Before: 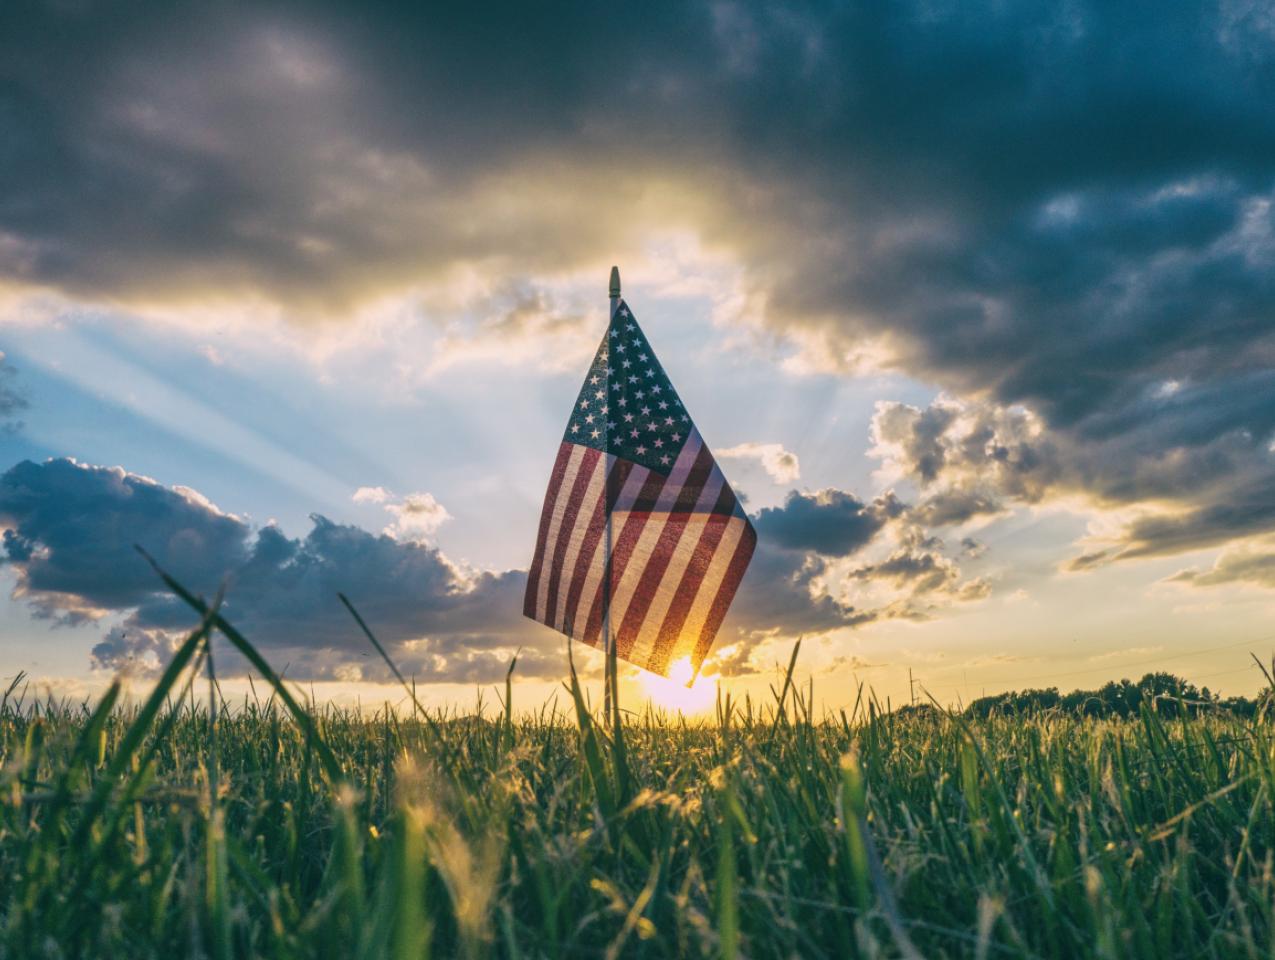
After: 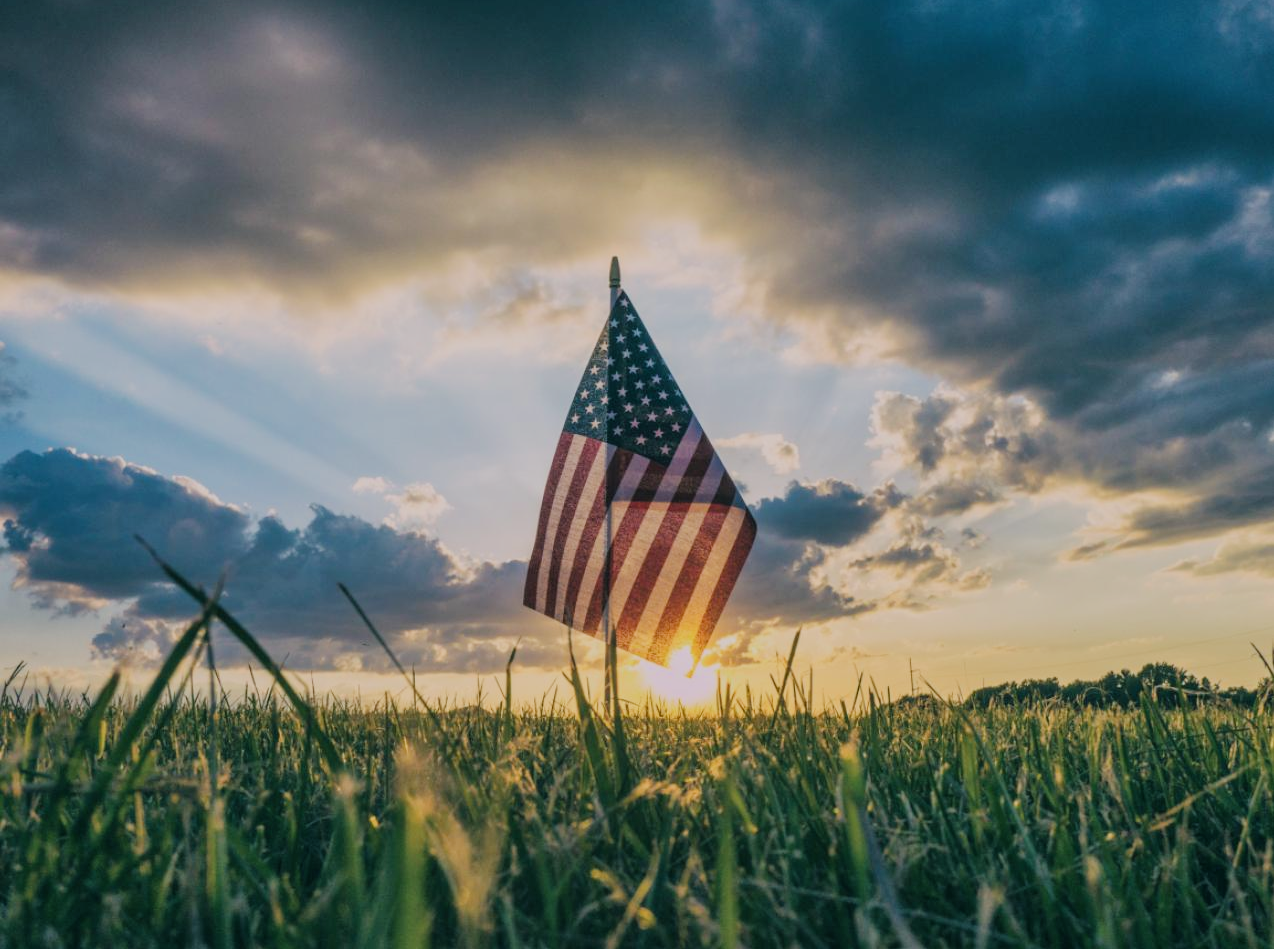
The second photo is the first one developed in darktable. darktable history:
filmic rgb: black relative exposure -7.65 EV, white relative exposure 4.56 EV, hardness 3.61
tone equalizer: on, module defaults
crop: top 1.049%, right 0.001%
